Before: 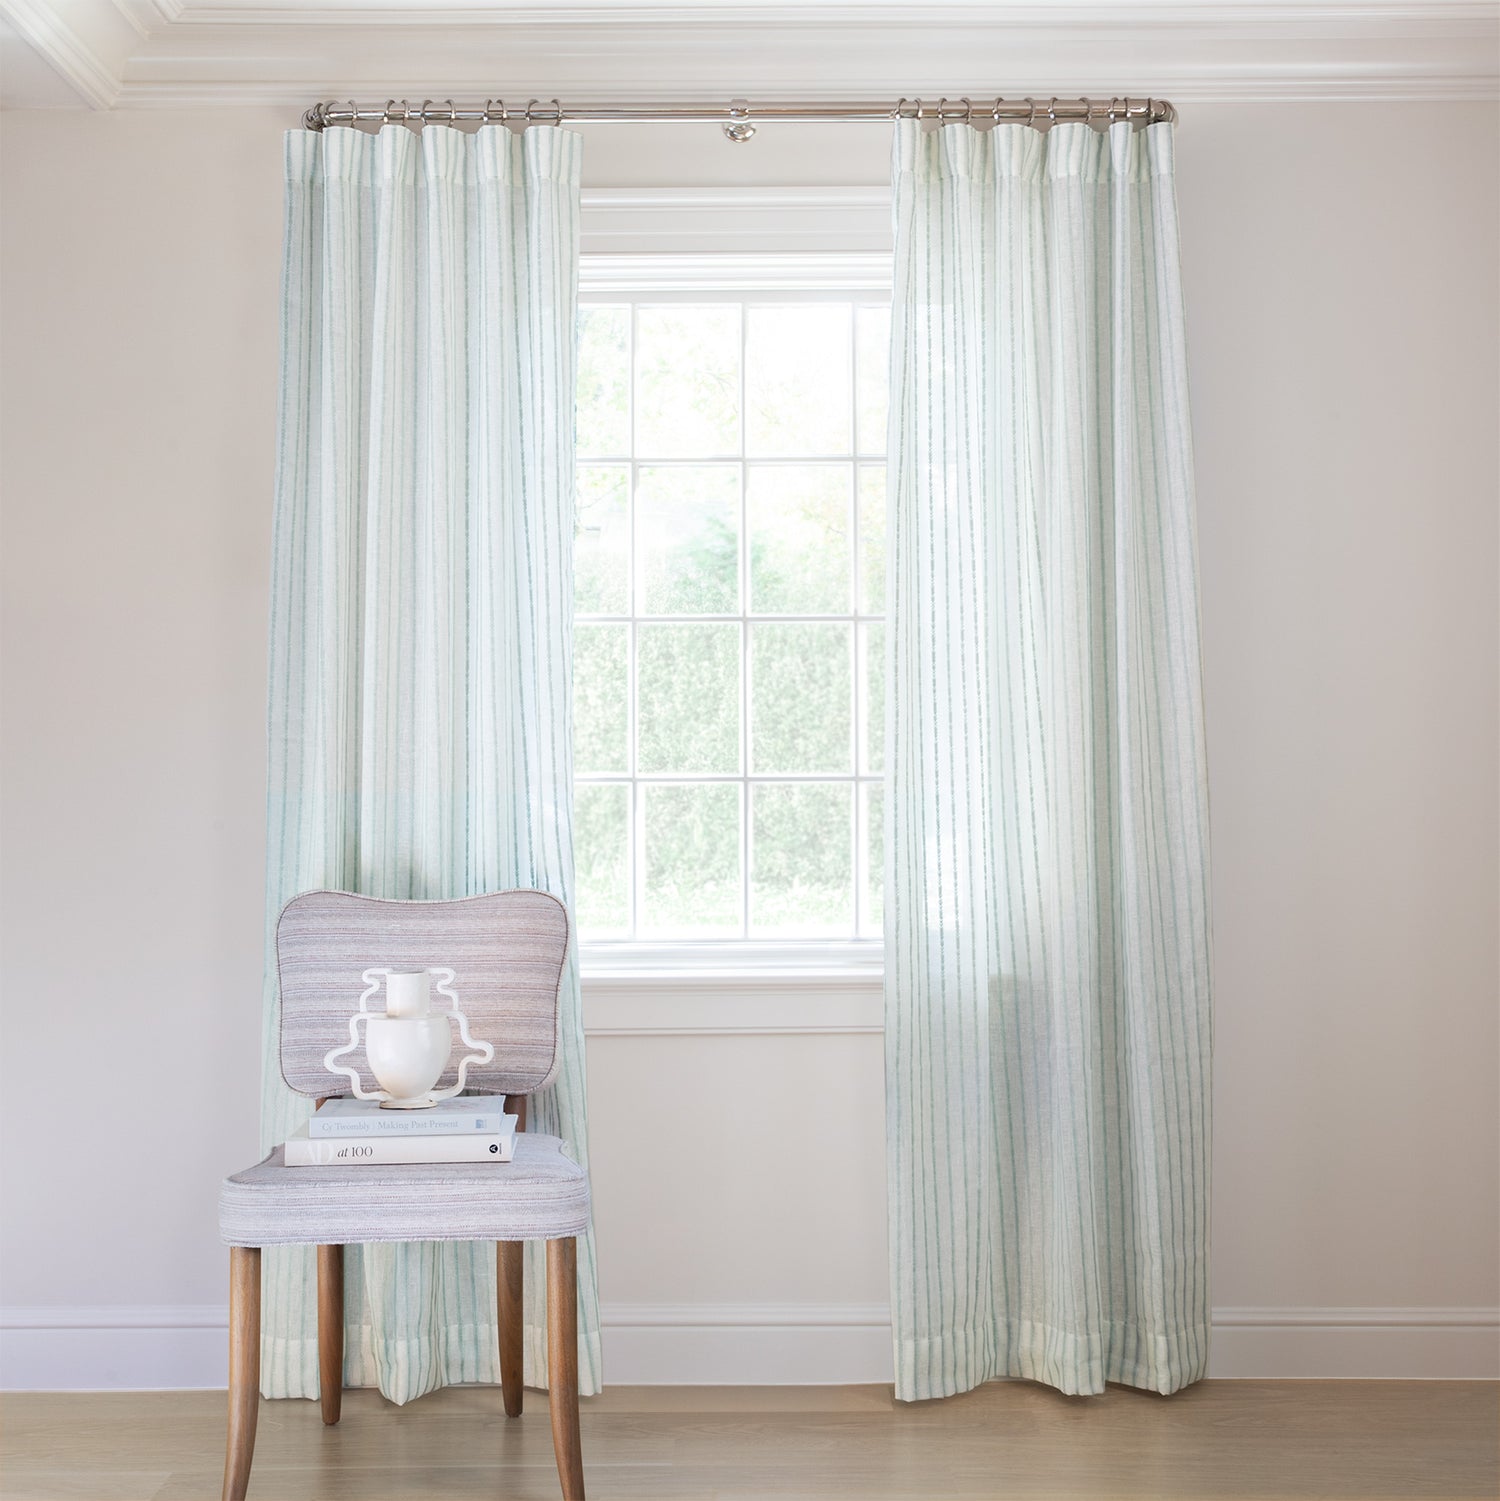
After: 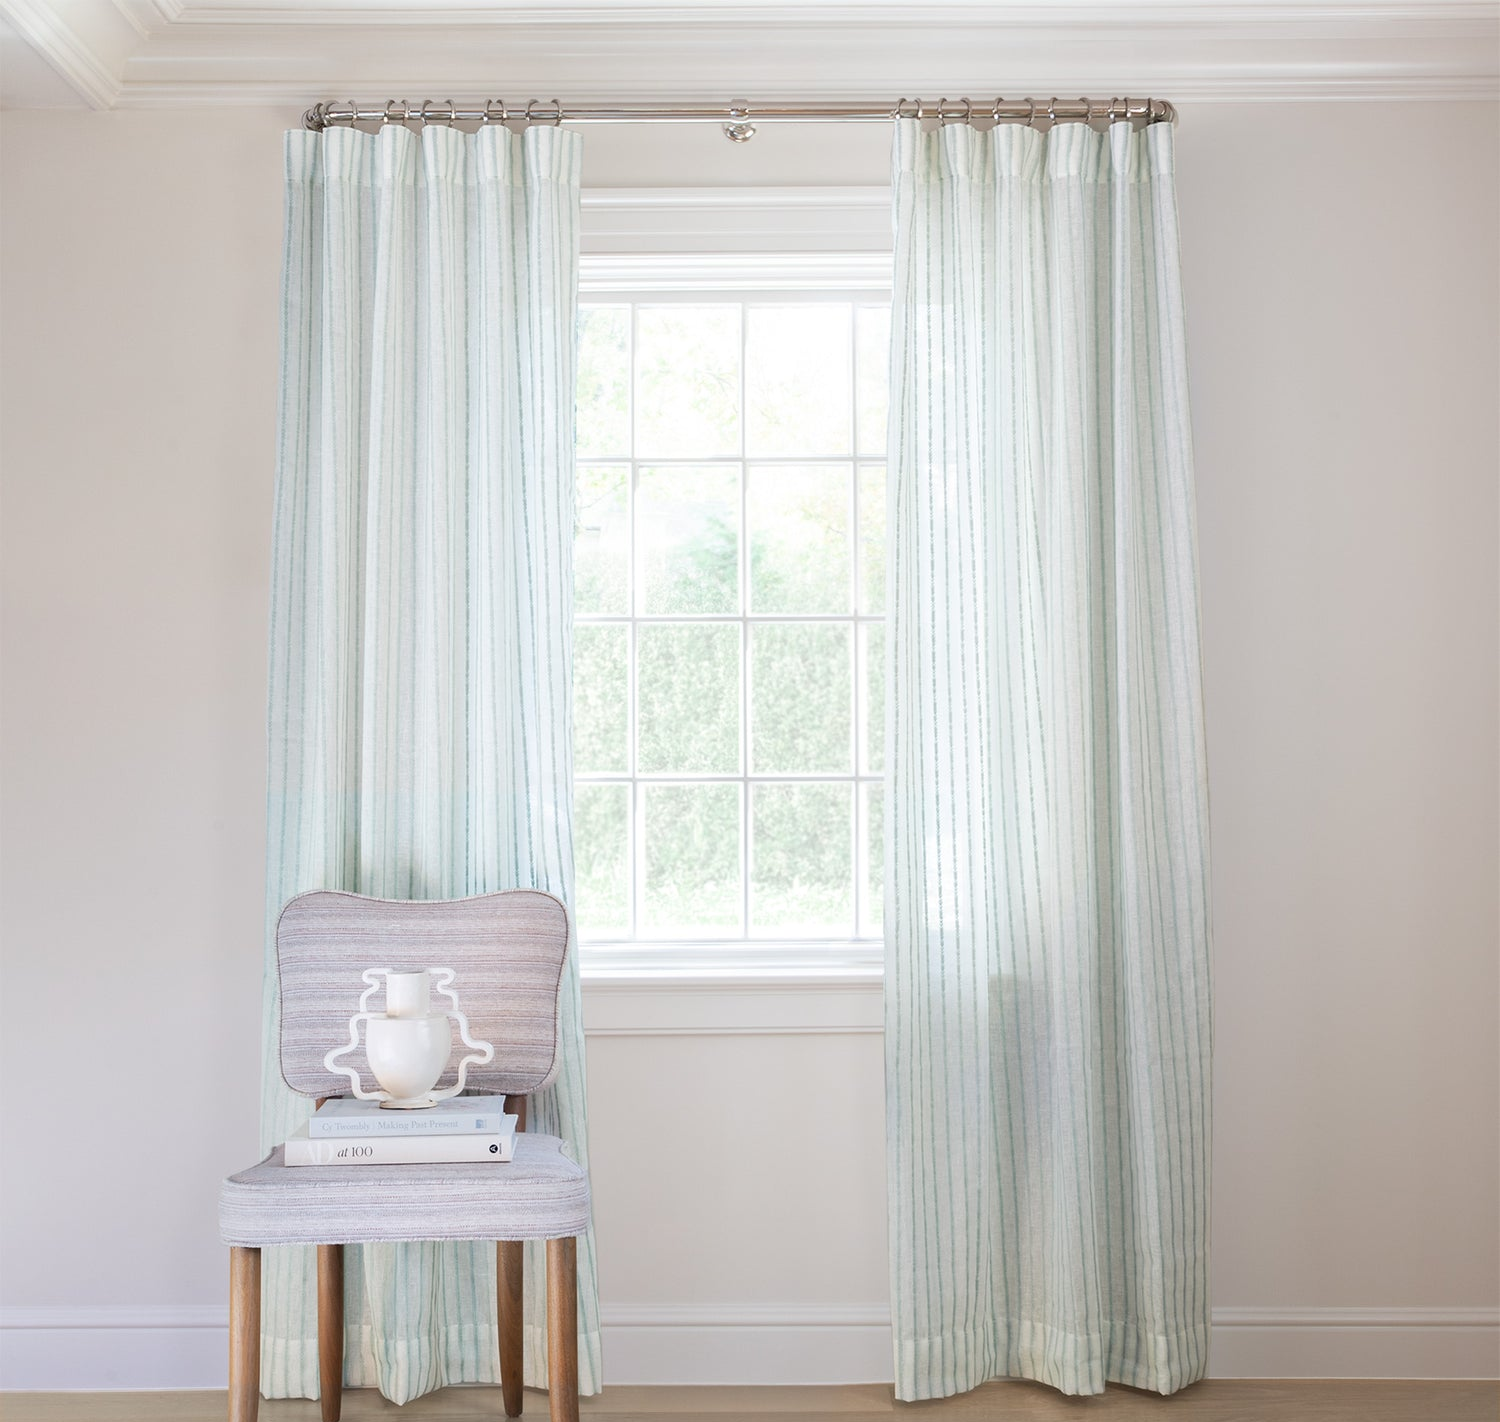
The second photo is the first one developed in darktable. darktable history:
crop and rotate: top 0.008%, bottom 5.239%
